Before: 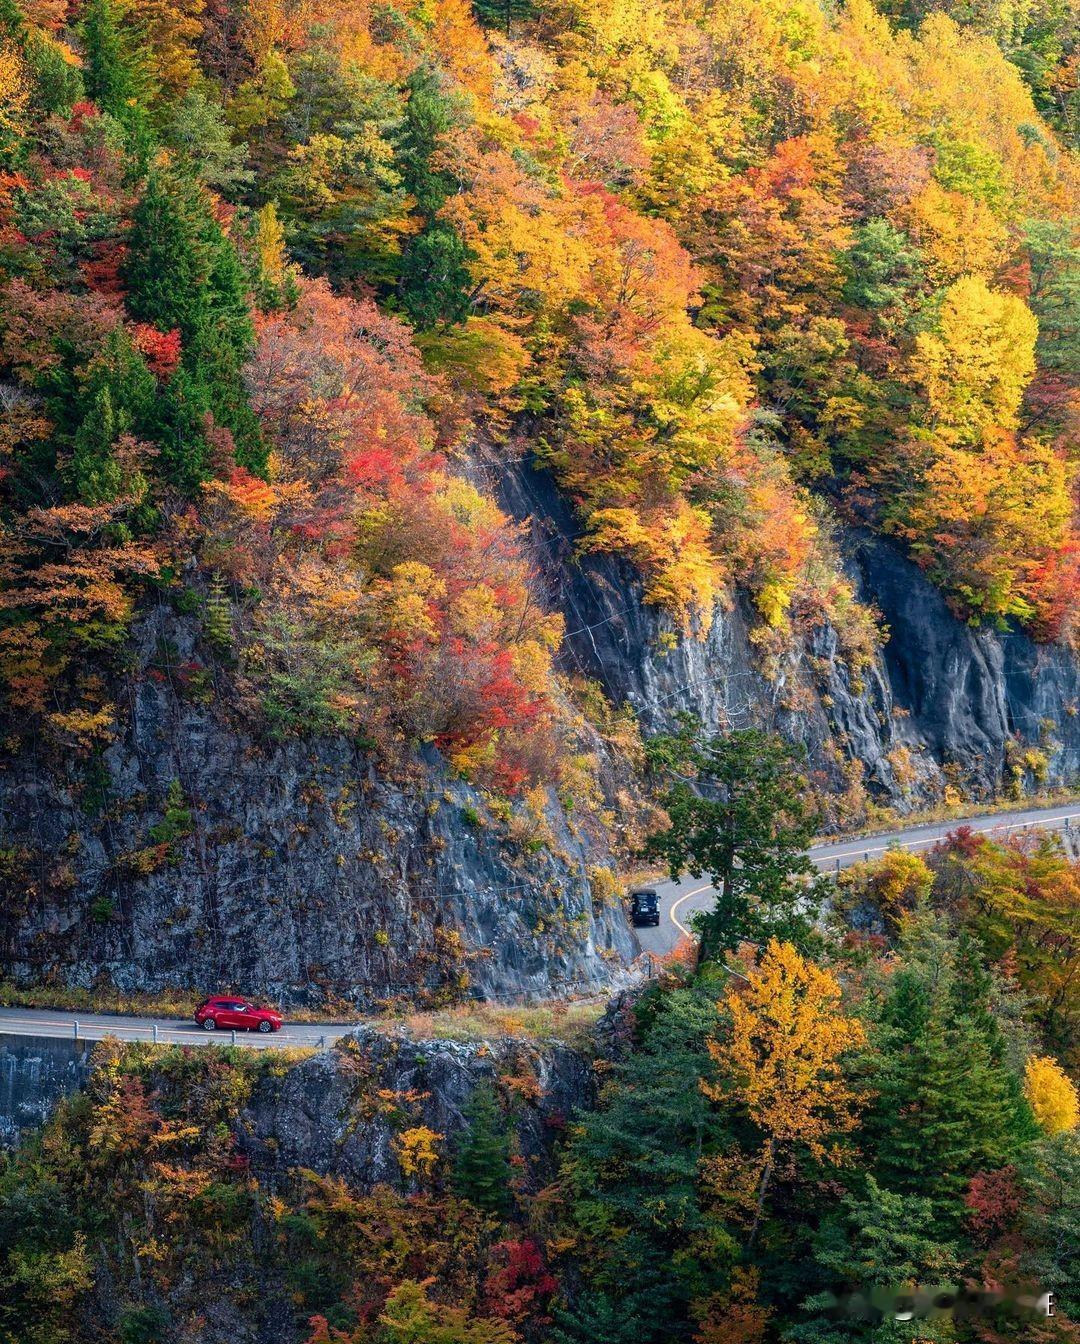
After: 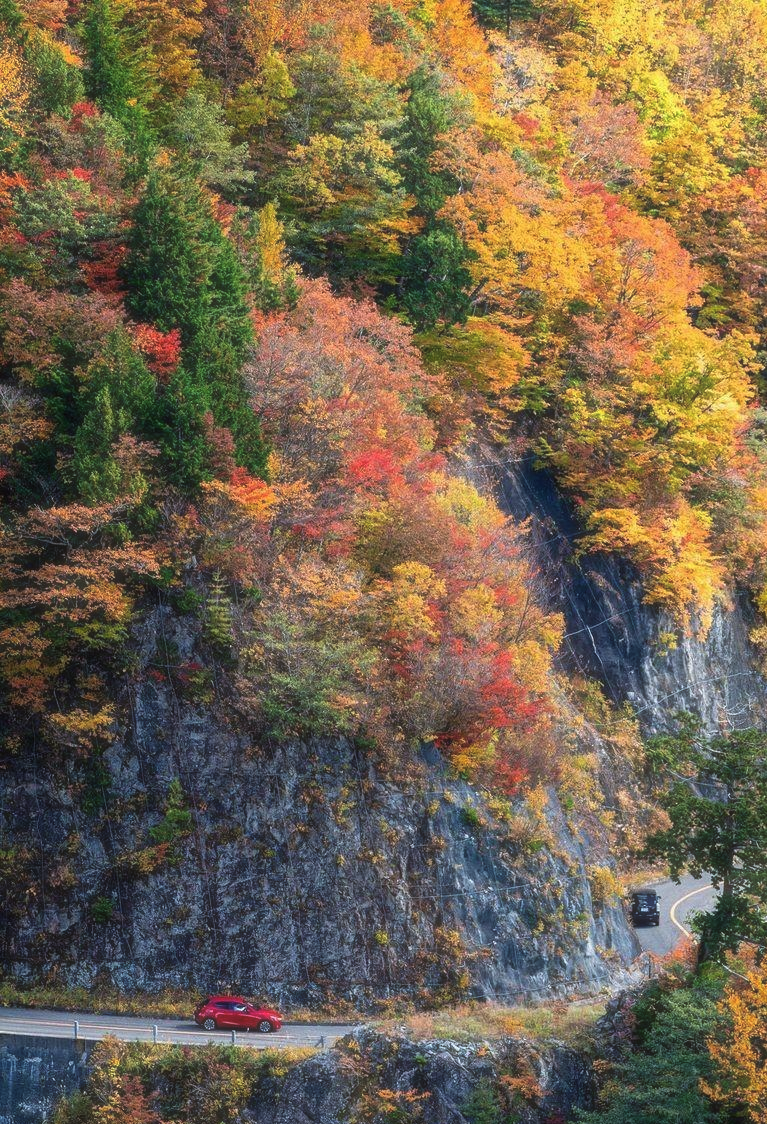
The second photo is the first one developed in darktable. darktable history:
haze removal: strength -0.098, adaptive false
crop: right 28.935%, bottom 16.324%
